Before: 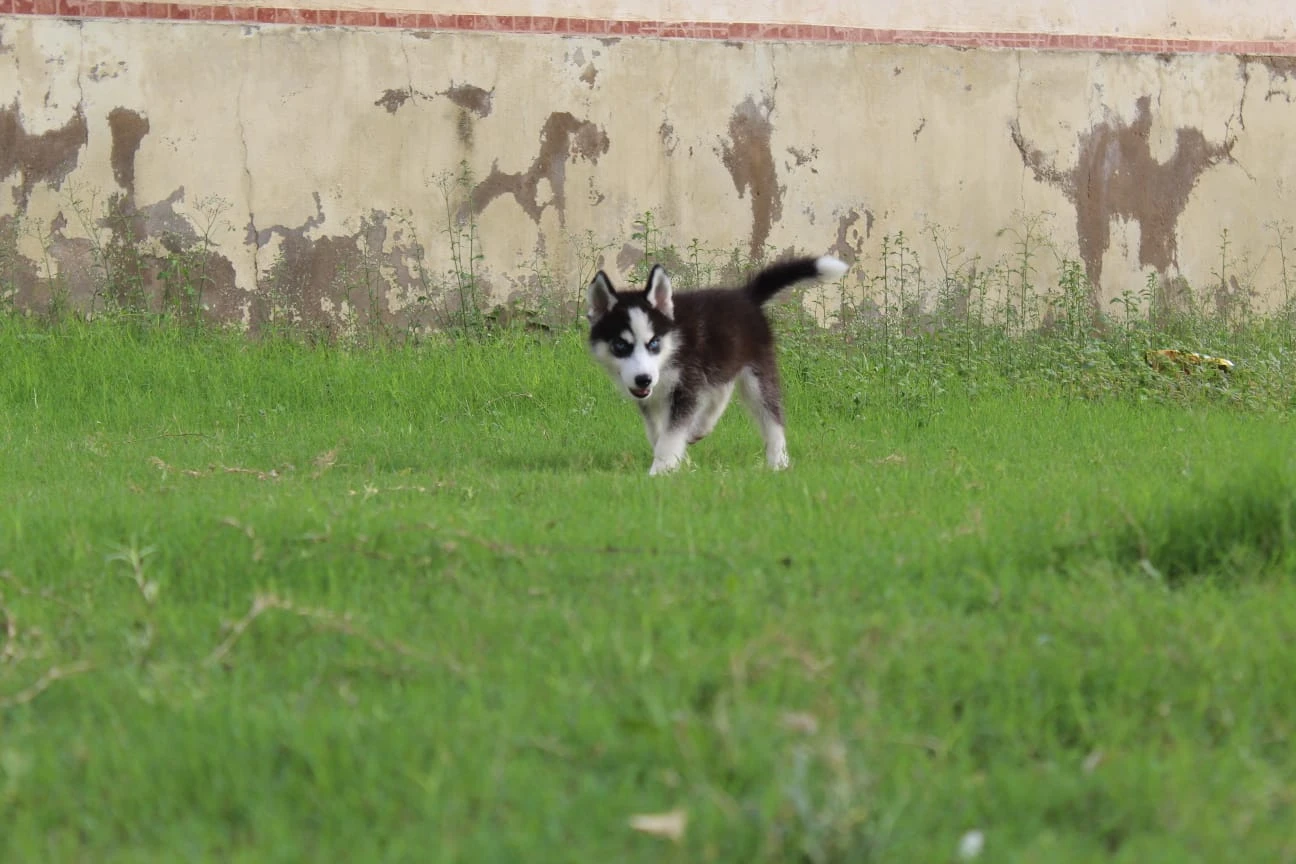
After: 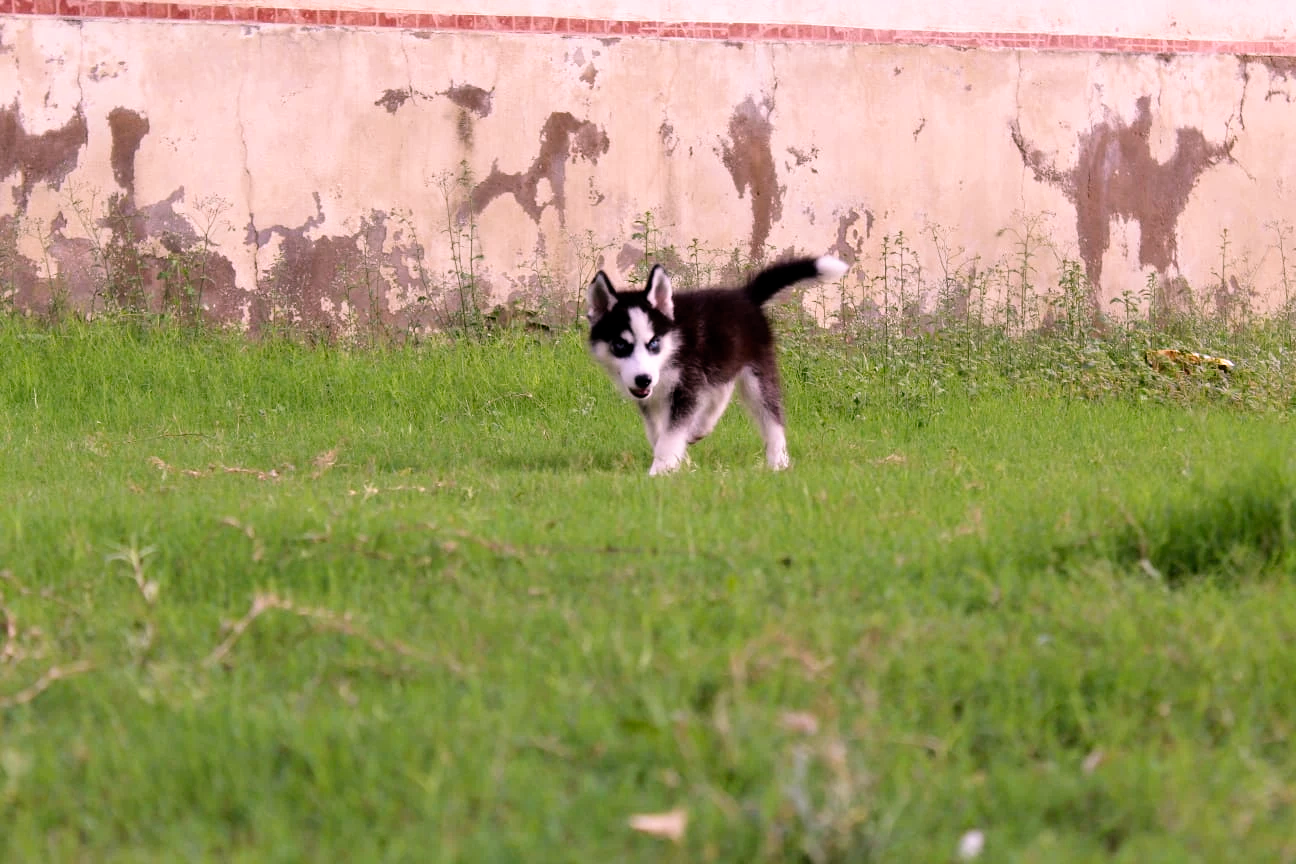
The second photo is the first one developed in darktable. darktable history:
white balance: red 1.188, blue 1.11
filmic rgb: black relative exposure -8.7 EV, white relative exposure 2.7 EV, threshold 3 EV, target black luminance 0%, hardness 6.25, latitude 75%, contrast 1.325, highlights saturation mix -5%, preserve chrominance no, color science v5 (2021), iterations of high-quality reconstruction 0, enable highlight reconstruction true
